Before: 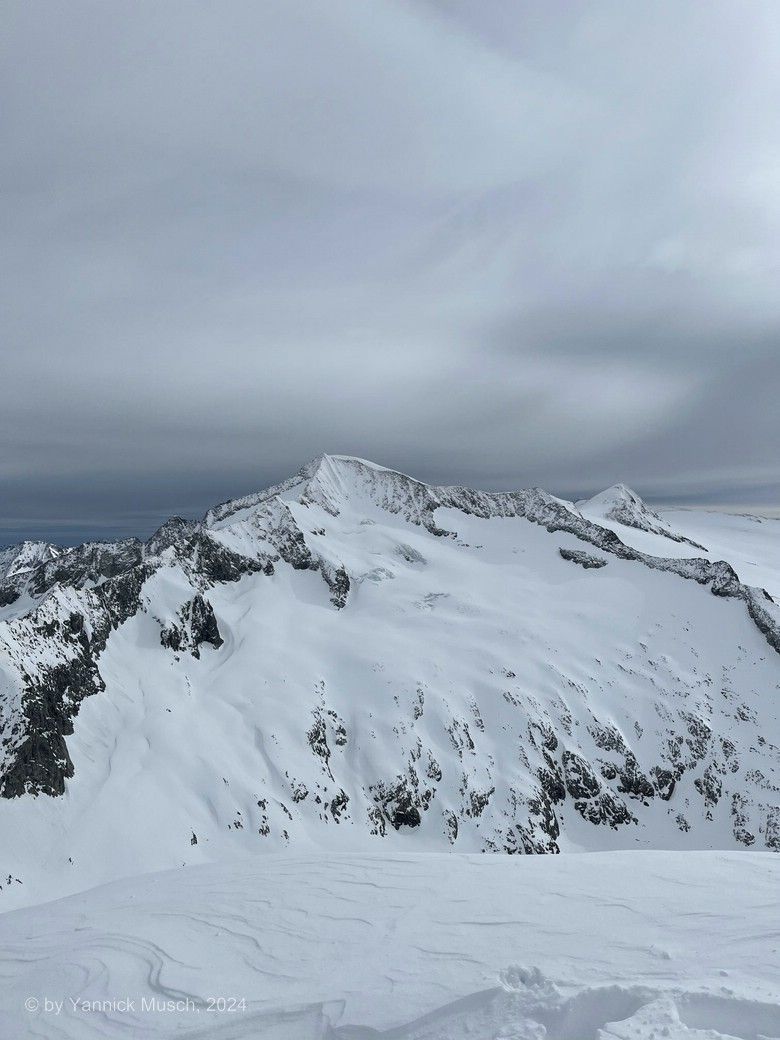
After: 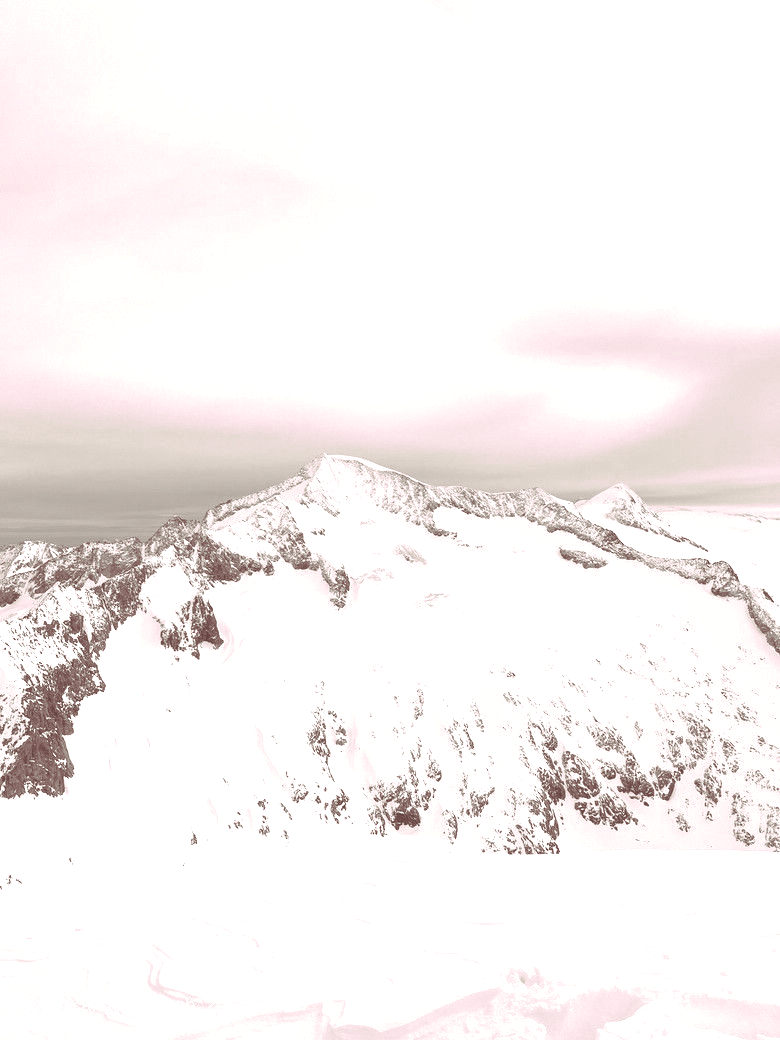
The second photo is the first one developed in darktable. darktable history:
colorize: hue 34.49°, saturation 35.33%, source mix 100%, lightness 55%, version 1
bloom: size 15%, threshold 97%, strength 7%
split-toning: highlights › hue 298.8°, highlights › saturation 0.73, compress 41.76%
